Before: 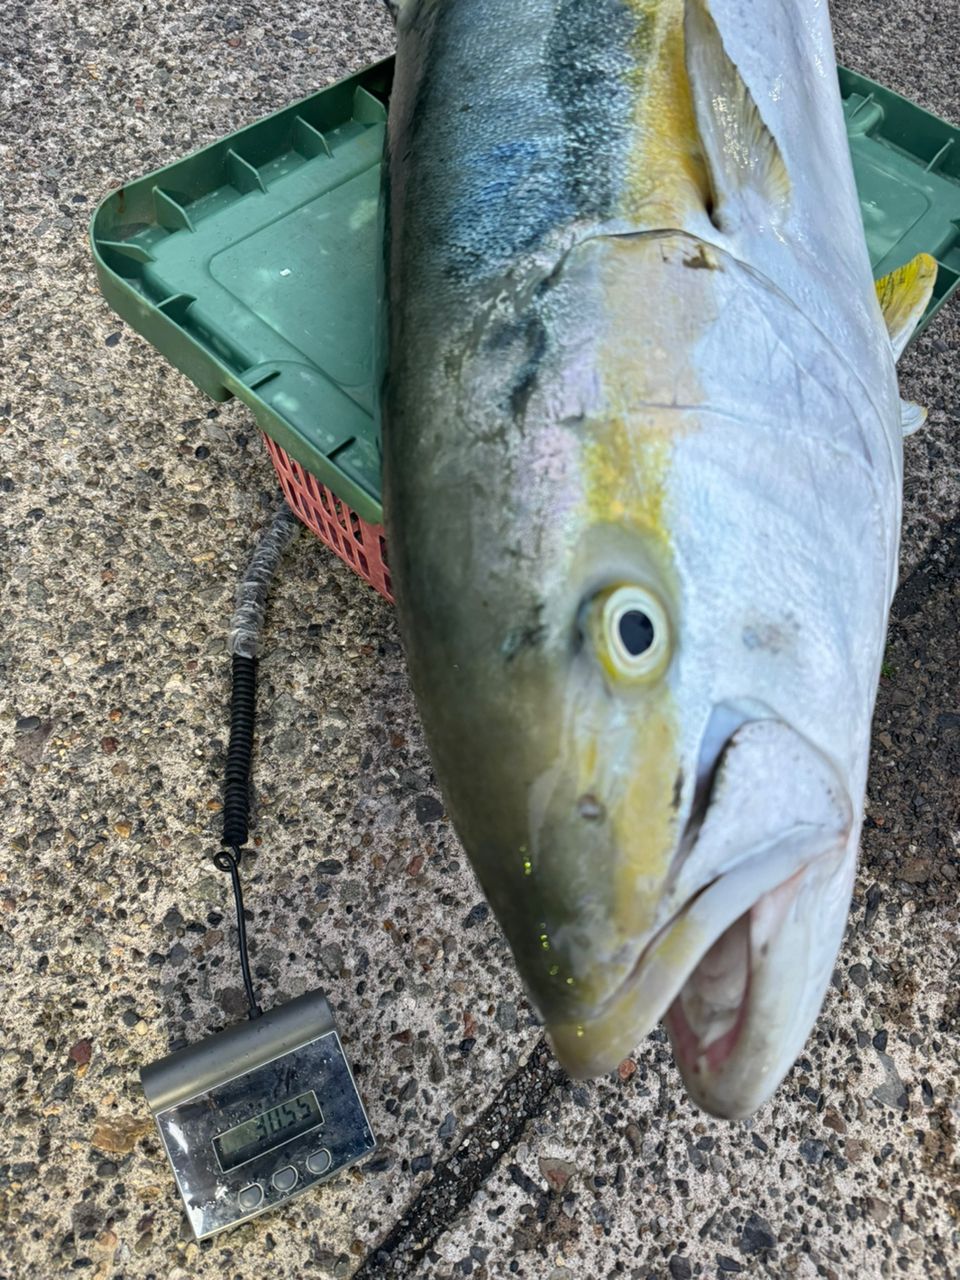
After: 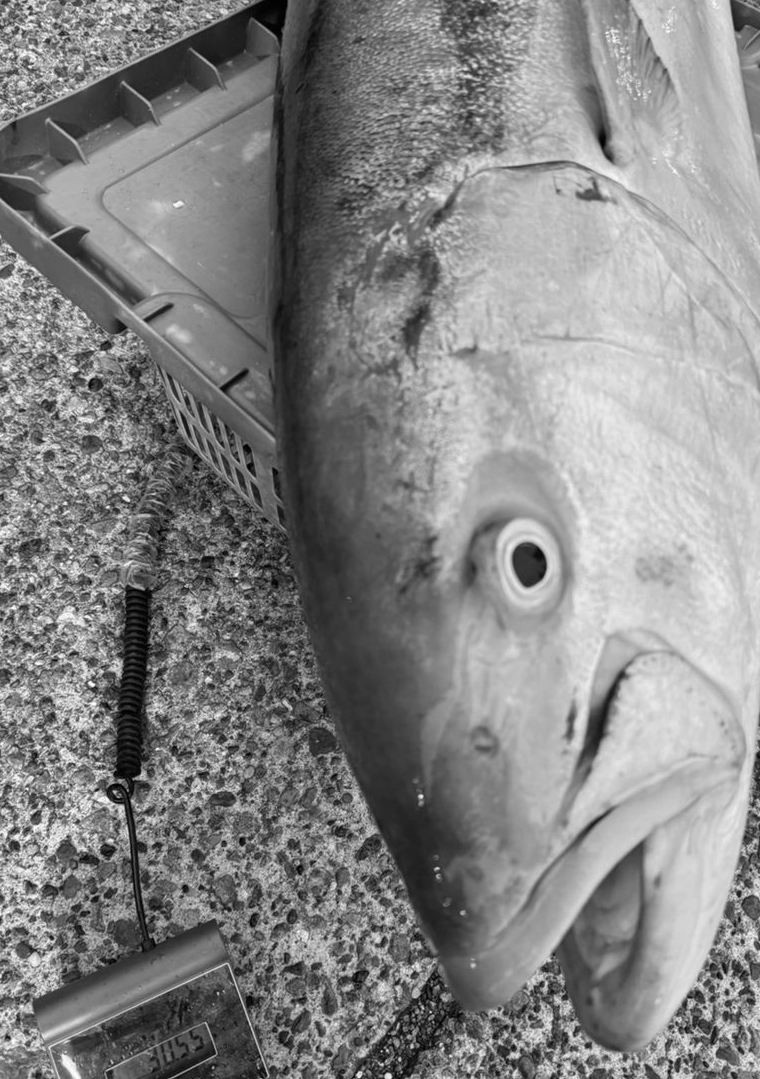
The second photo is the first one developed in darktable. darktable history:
crop: left 11.225%, top 5.381%, right 9.565%, bottom 10.314%
monochrome: on, module defaults
